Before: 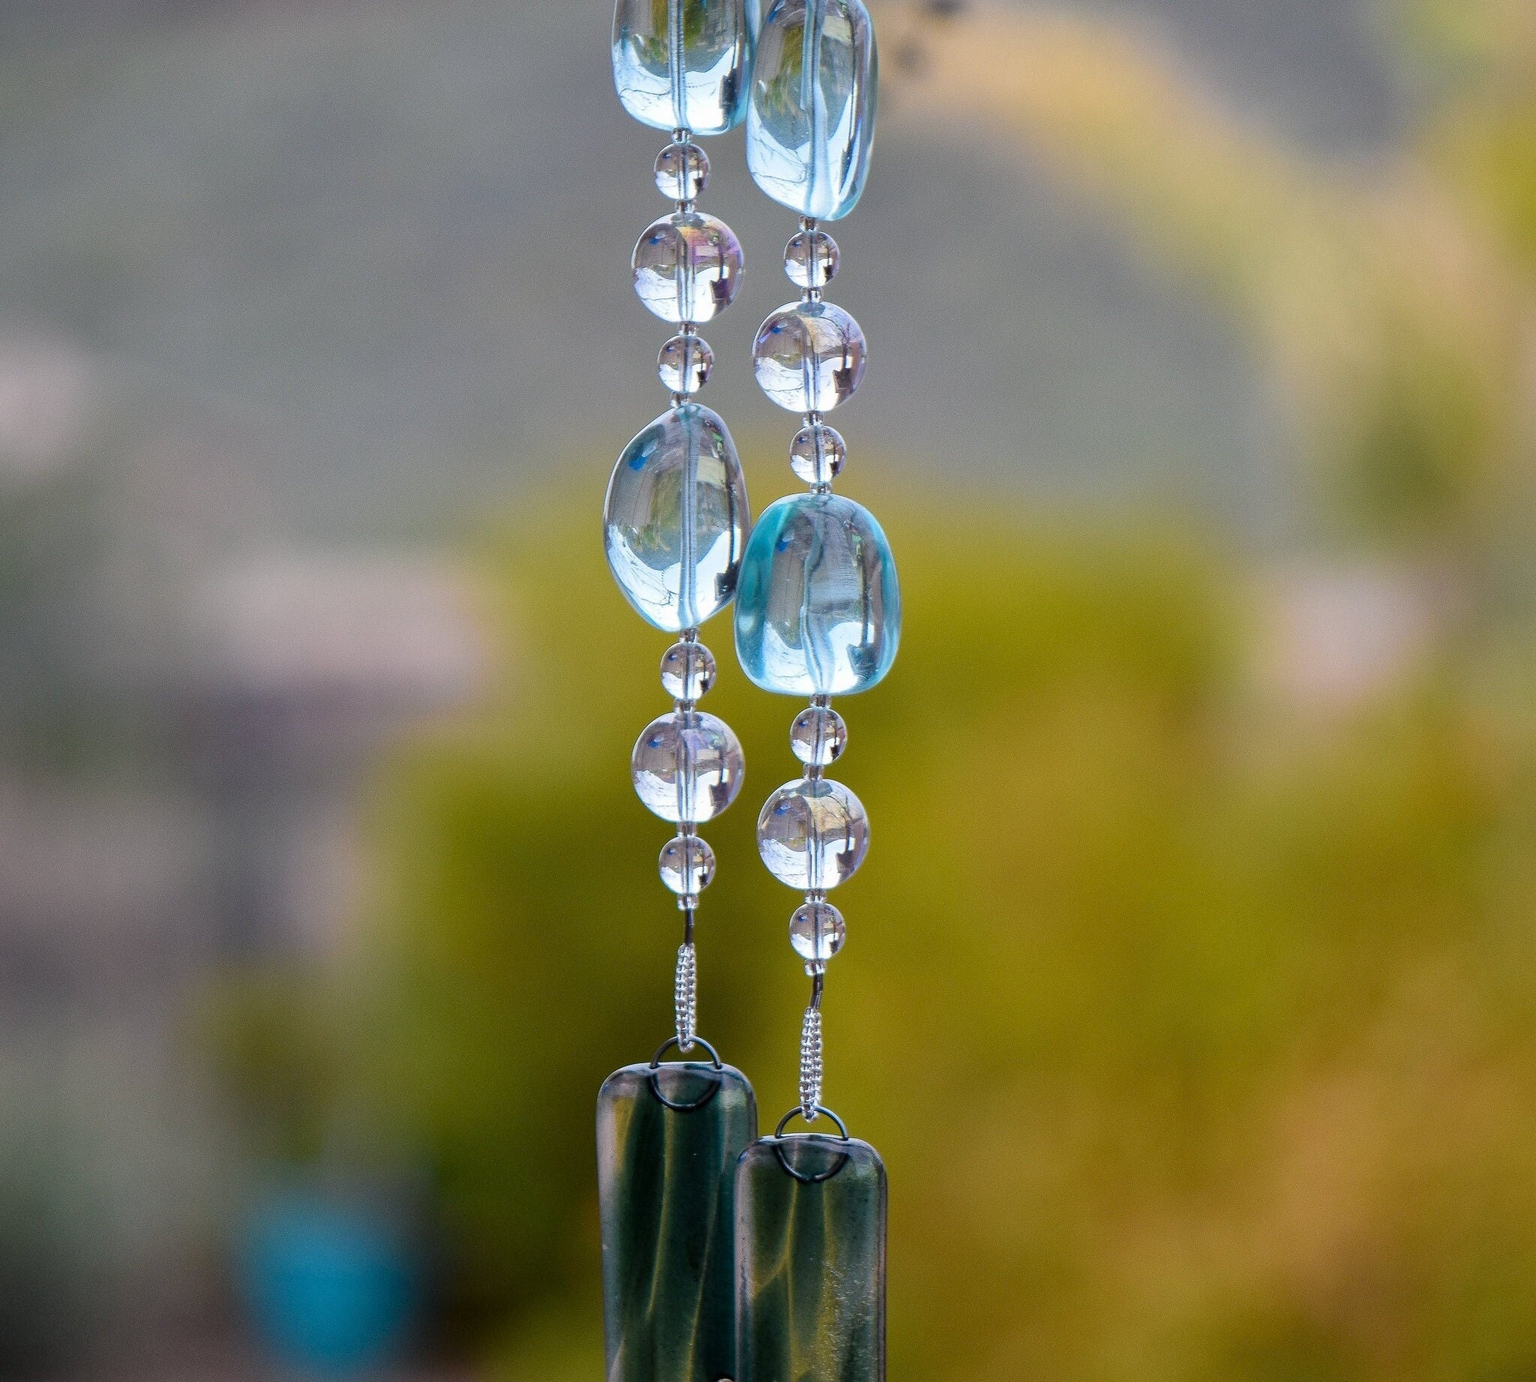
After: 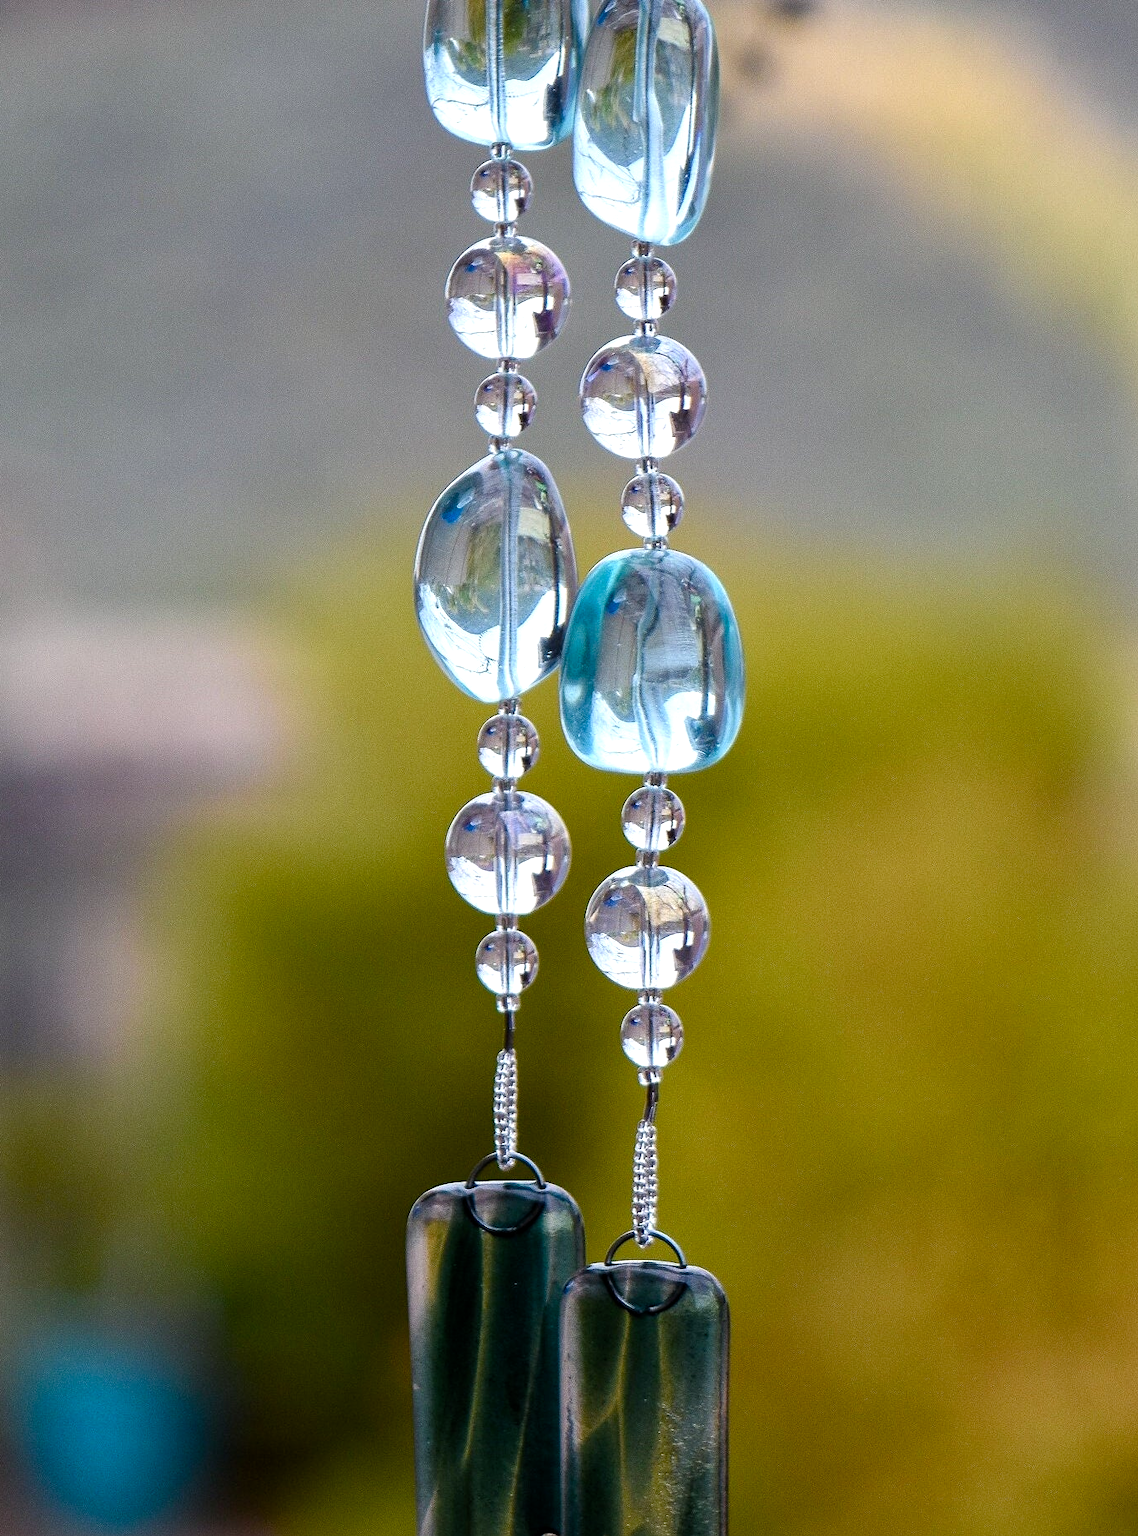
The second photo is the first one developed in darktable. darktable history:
levels: mode automatic, black 0.023%, white 99.97%, levels [0.062, 0.494, 0.925]
color balance rgb: shadows lift › luminance -20%, power › hue 72.24°, highlights gain › luminance 15%, global offset › hue 171.6°, perceptual saturation grading › highlights -30%, perceptual saturation grading › shadows 20%, global vibrance 30%, contrast 10%
crop and rotate: left 15.055%, right 18.278%
